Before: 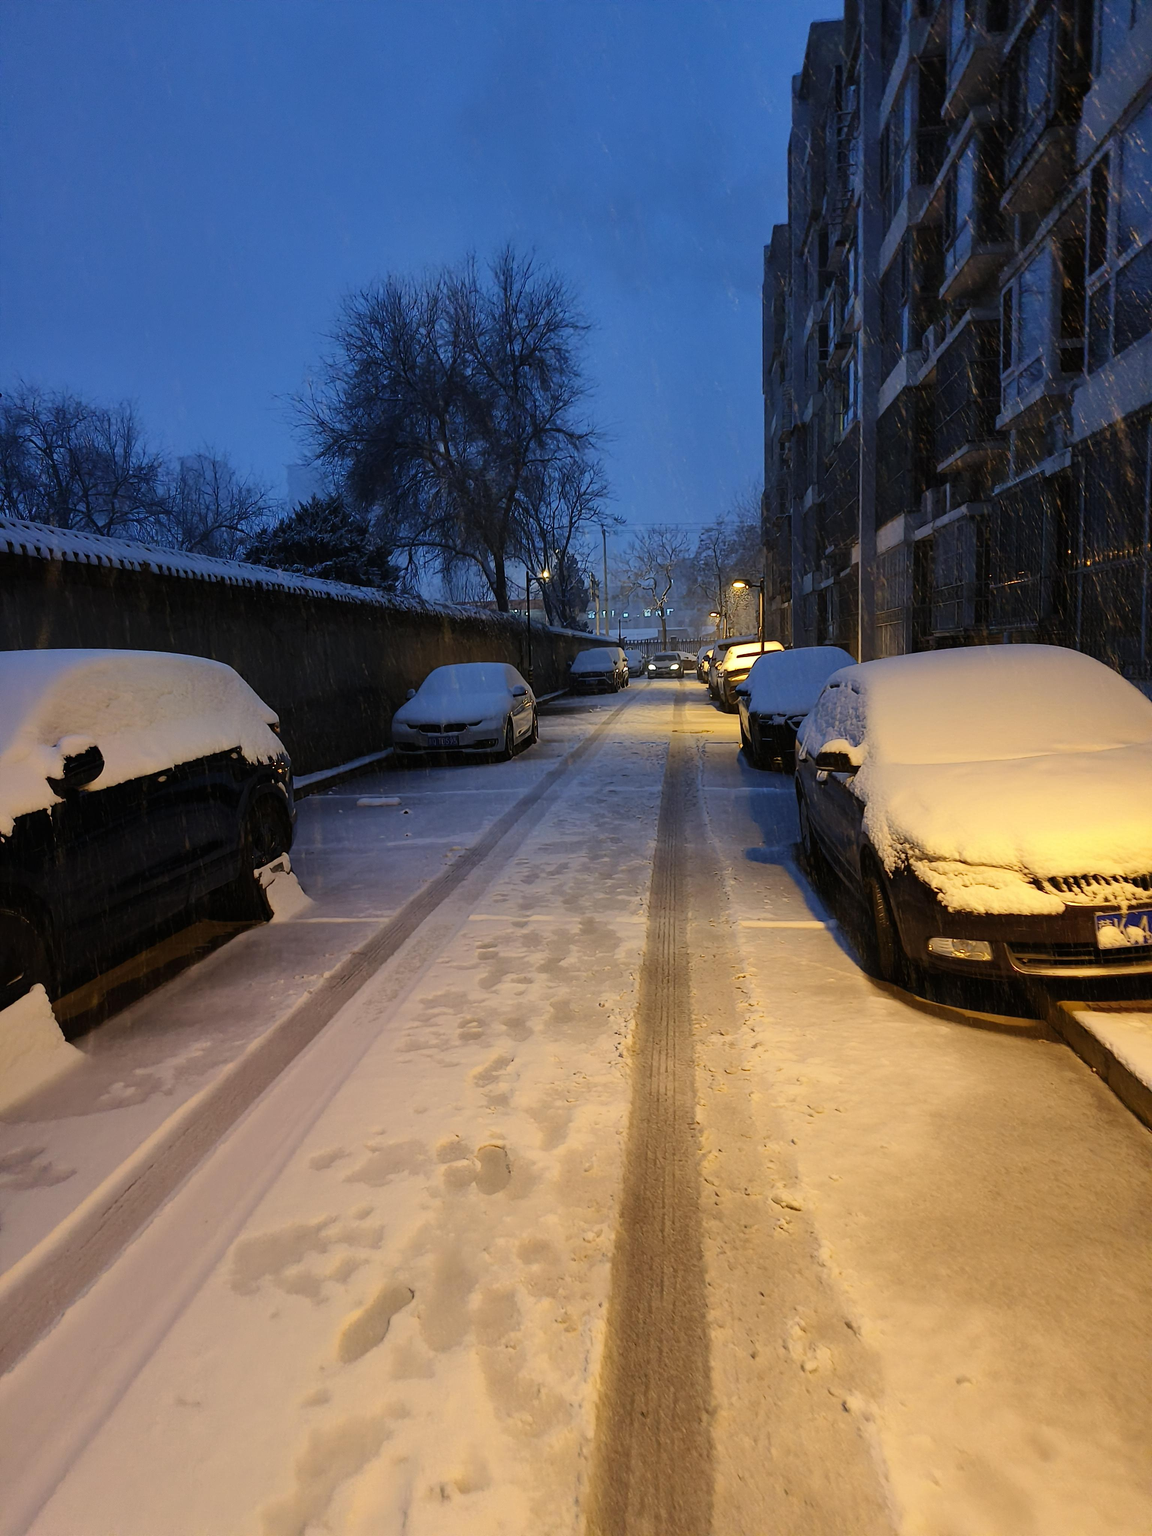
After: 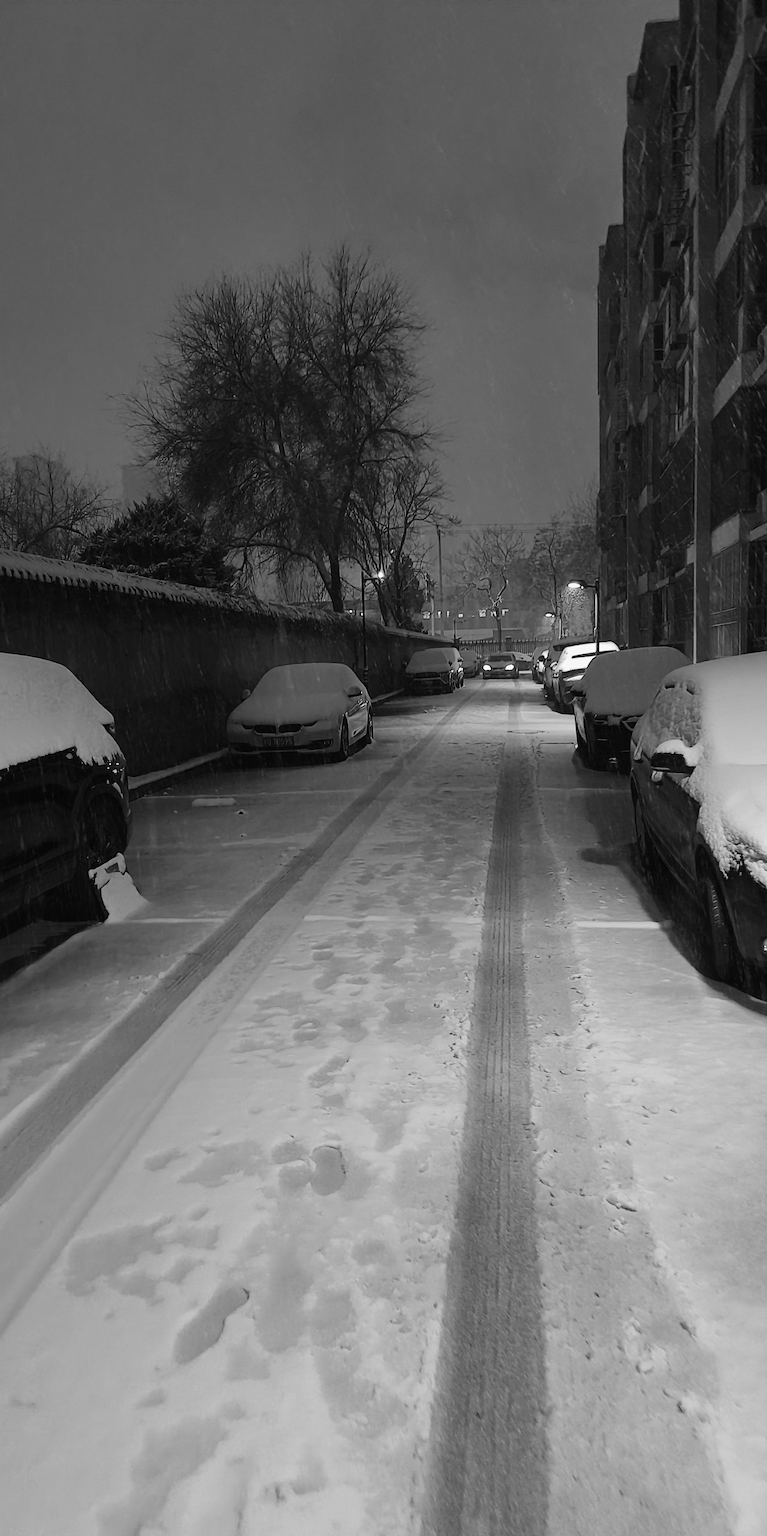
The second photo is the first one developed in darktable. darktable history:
crop and rotate: left 14.385%, right 18.948%
color balance: mode lift, gamma, gain (sRGB), lift [1, 1, 1.022, 1.026]
monochrome: on, module defaults
color calibration: output R [0.994, 0.059, -0.119, 0], output G [-0.036, 1.09, -0.119, 0], output B [0.078, -0.108, 0.961, 0], illuminant custom, x 0.371, y 0.382, temperature 4281.14 K
